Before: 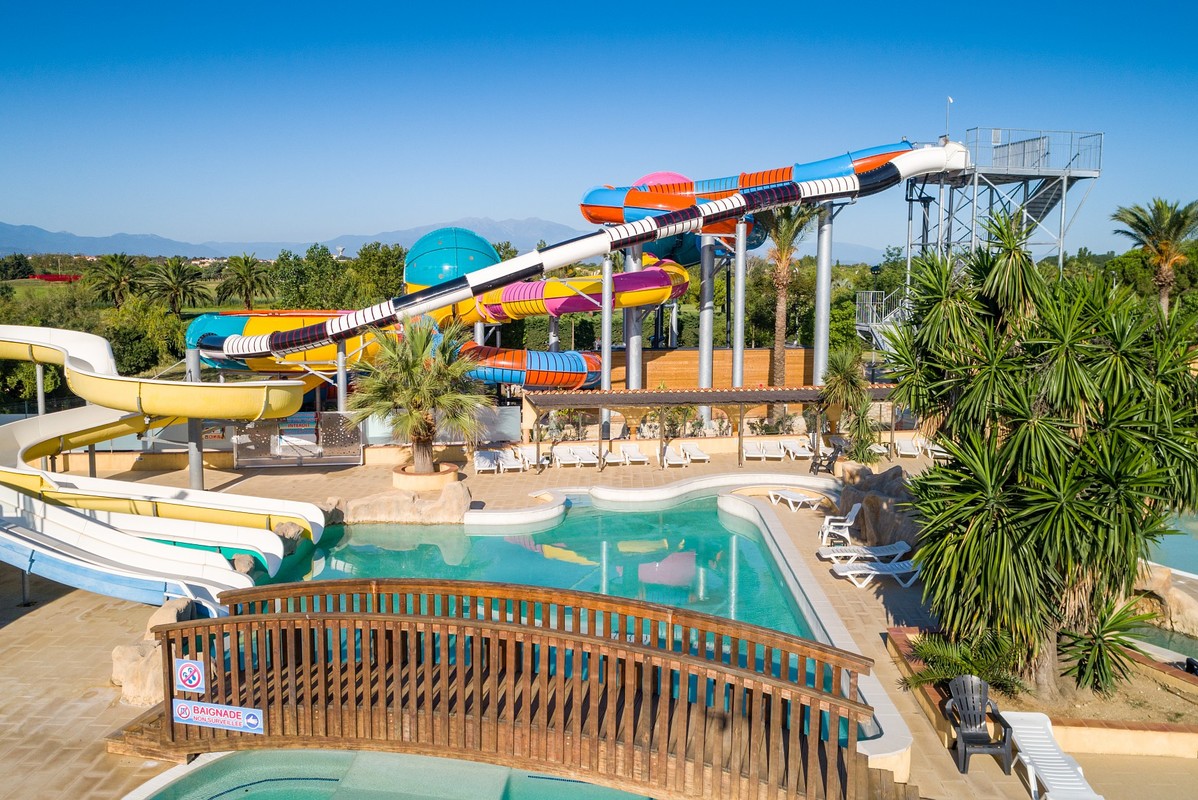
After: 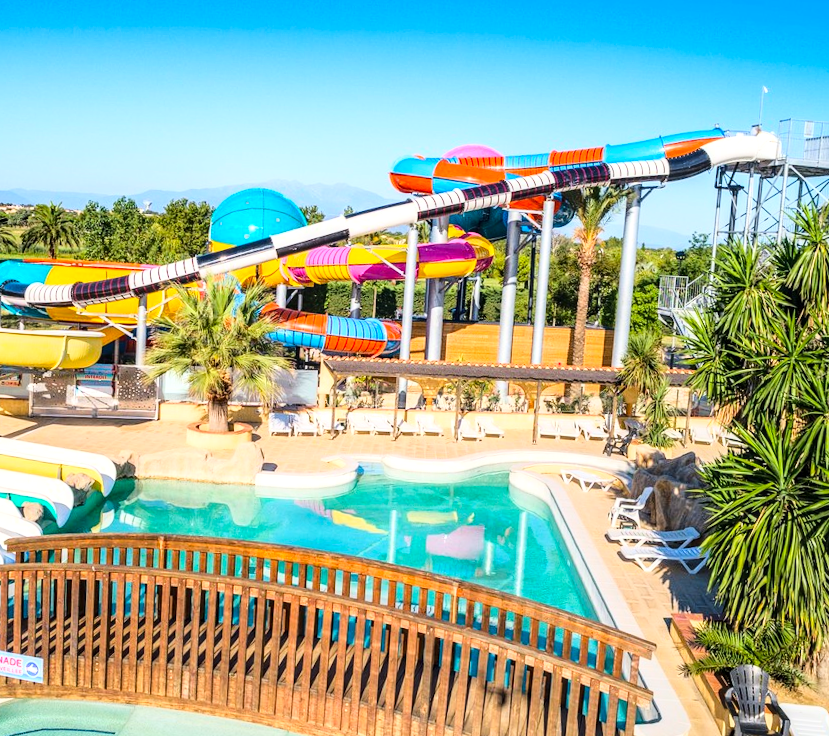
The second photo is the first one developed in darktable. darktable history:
crop and rotate: angle -3.32°, left 14.06%, top 0.03%, right 10.829%, bottom 0.033%
base curve: curves: ch0 [(0, 0) (0.028, 0.03) (0.121, 0.232) (0.46, 0.748) (0.859, 0.968) (1, 1)]
contrast brightness saturation: contrast 0.04, saturation 0.155
local contrast: on, module defaults
